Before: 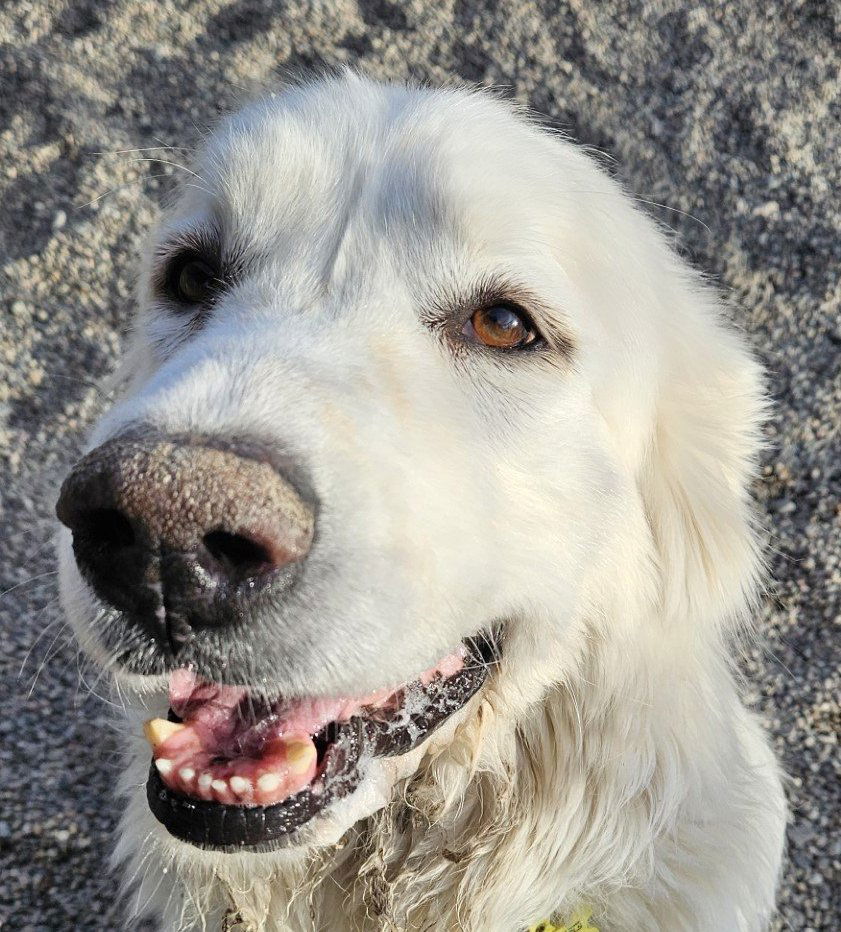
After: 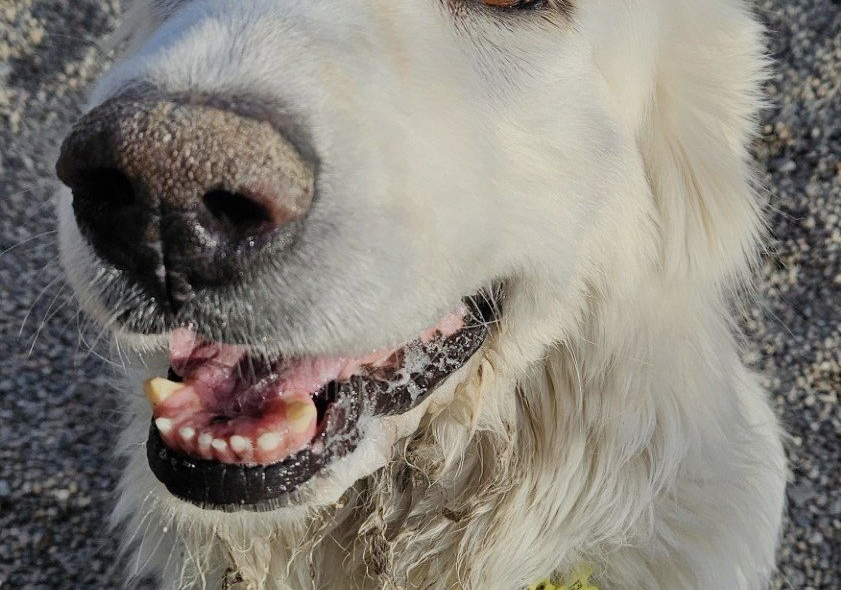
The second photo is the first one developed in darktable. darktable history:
exposure: exposure -0.56 EV, compensate highlight preservation false
crop and rotate: top 36.608%
